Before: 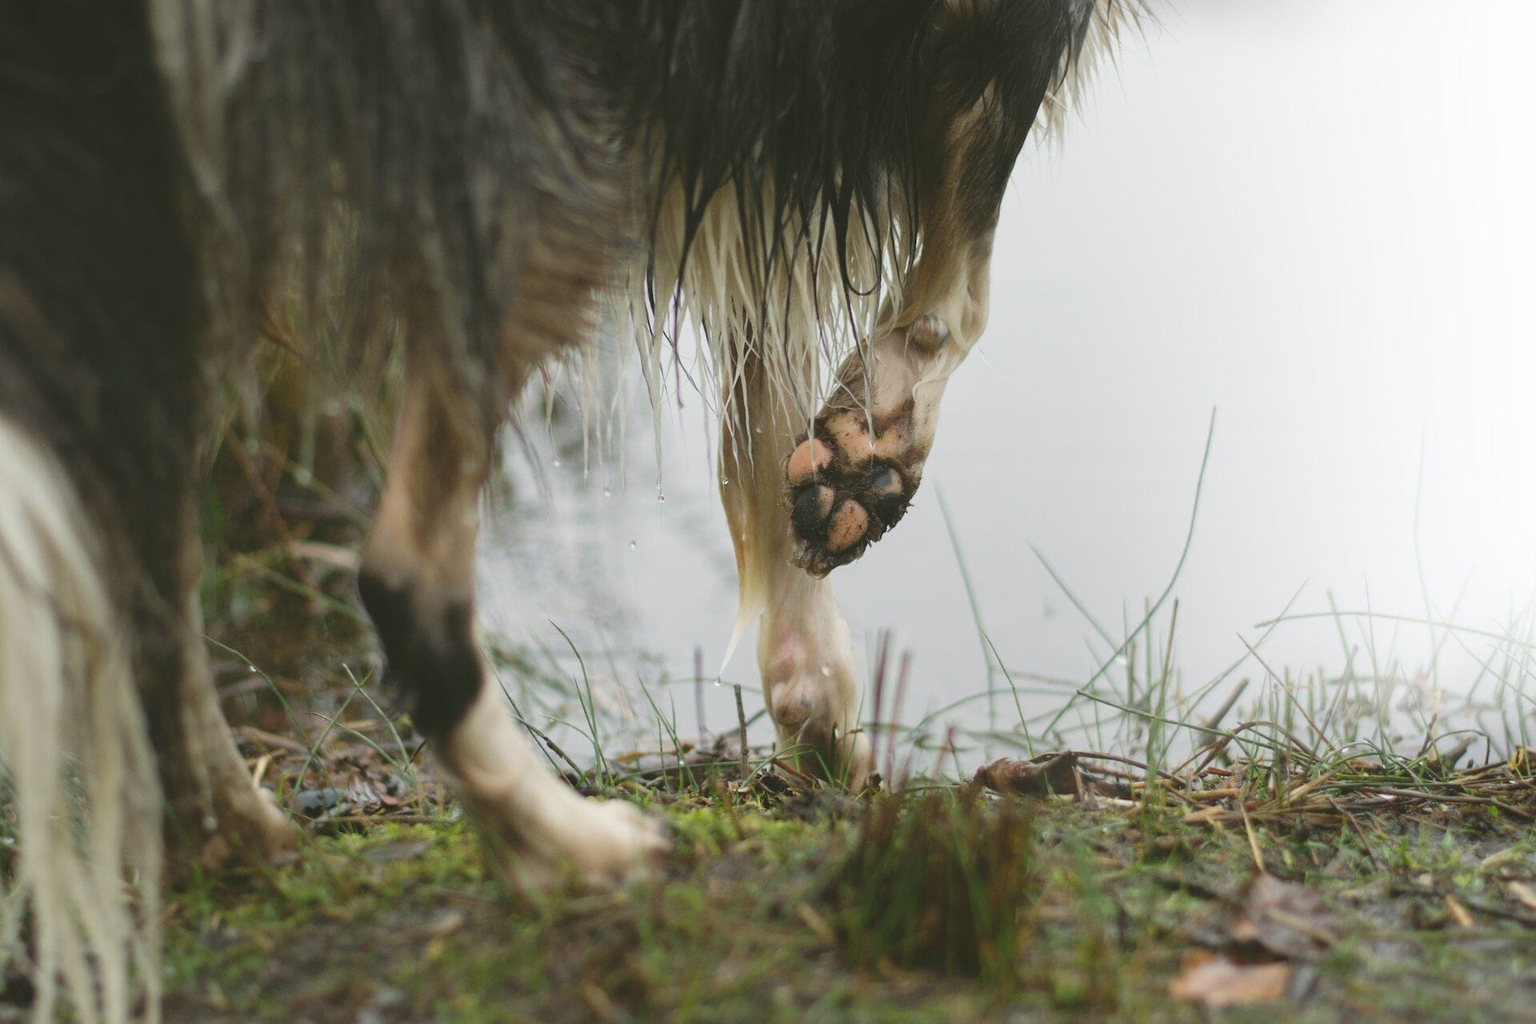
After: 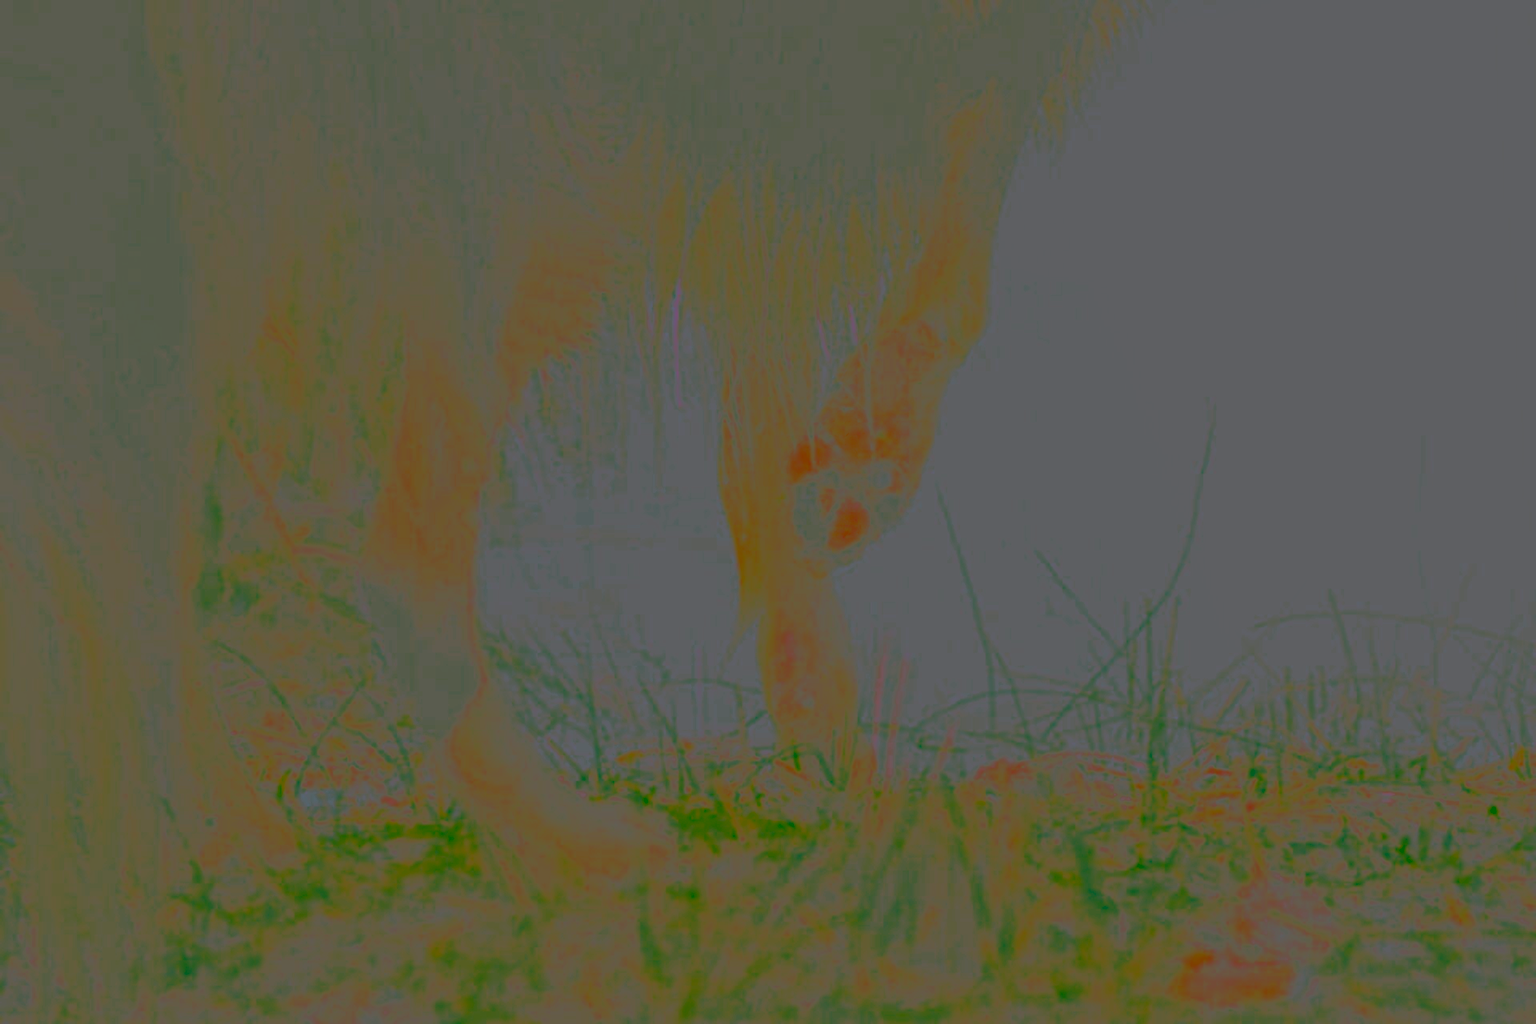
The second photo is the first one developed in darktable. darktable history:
color zones: curves: ch0 [(0, 0.5) (0.125, 0.4) (0.25, 0.5) (0.375, 0.4) (0.5, 0.4) (0.625, 0.6) (0.75, 0.6) (0.875, 0.5)]; ch1 [(0, 0.4) (0.125, 0.5) (0.25, 0.4) (0.375, 0.4) (0.5, 0.4) (0.625, 0.4) (0.75, 0.5) (0.875, 0.4)]; ch2 [(0, 0.6) (0.125, 0.5) (0.25, 0.5) (0.375, 0.6) (0.5, 0.6) (0.625, 0.5) (0.75, 0.5) (0.875, 0.5)]
local contrast: detail 110%
contrast brightness saturation: contrast -0.99, brightness -0.17, saturation 0.75
